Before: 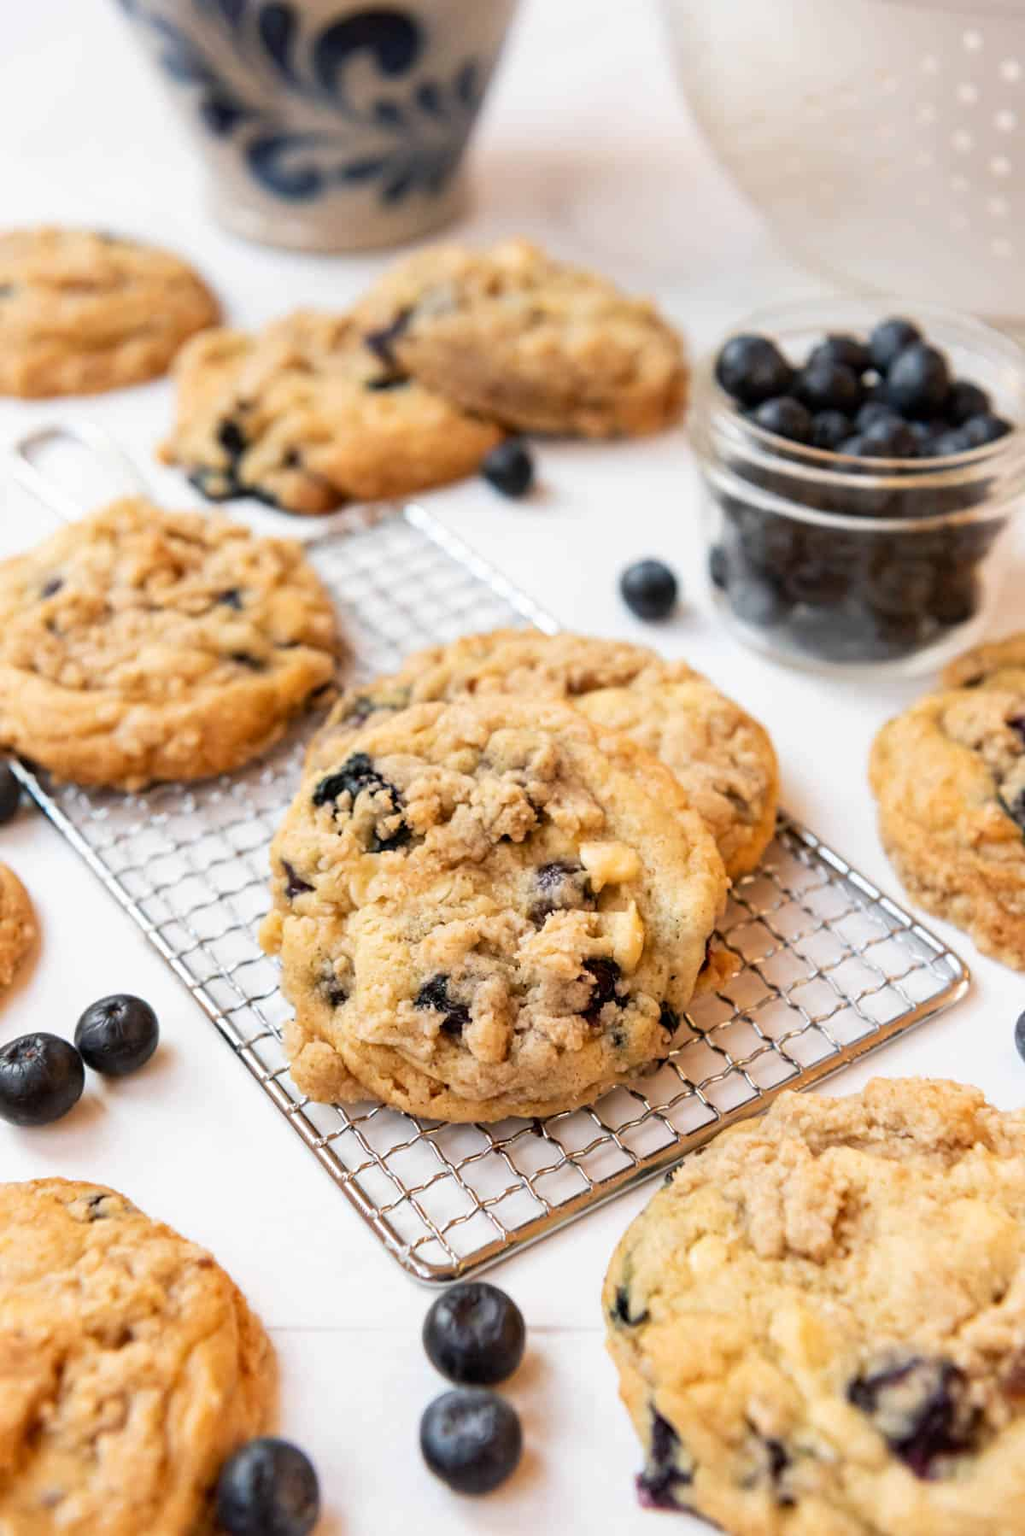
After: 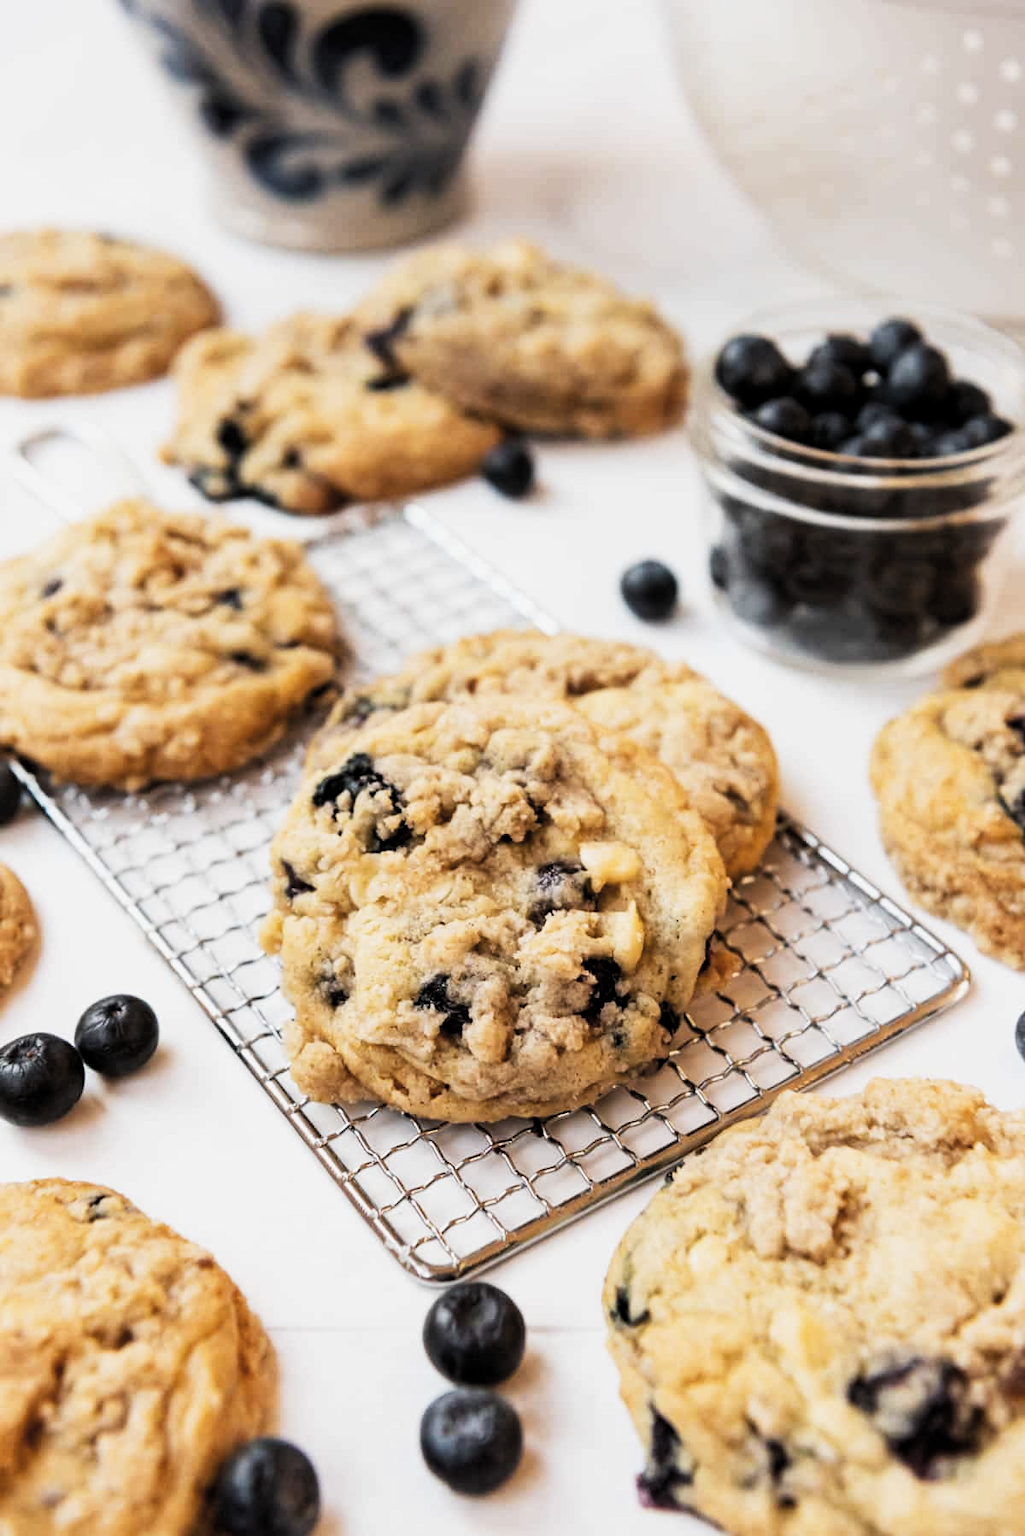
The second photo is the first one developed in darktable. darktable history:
tone curve: curves: ch0 [(0, 0.022) (0.114, 0.088) (0.282, 0.316) (0.446, 0.511) (0.613, 0.693) (0.786, 0.843) (0.999, 0.949)]; ch1 [(0, 0) (0.395, 0.343) (0.463, 0.427) (0.486, 0.474) (0.503, 0.5) (0.535, 0.522) (0.555, 0.546) (0.594, 0.614) (0.755, 0.793) (1, 1)]; ch2 [(0, 0) (0.369, 0.388) (0.449, 0.431) (0.501, 0.5) (0.528, 0.517) (0.561, 0.598) (0.697, 0.721) (1, 1)], preserve colors none
exposure: black level correction -0.015, exposure -0.128 EV, compensate highlight preservation false
levels: levels [0.101, 0.578, 0.953]
